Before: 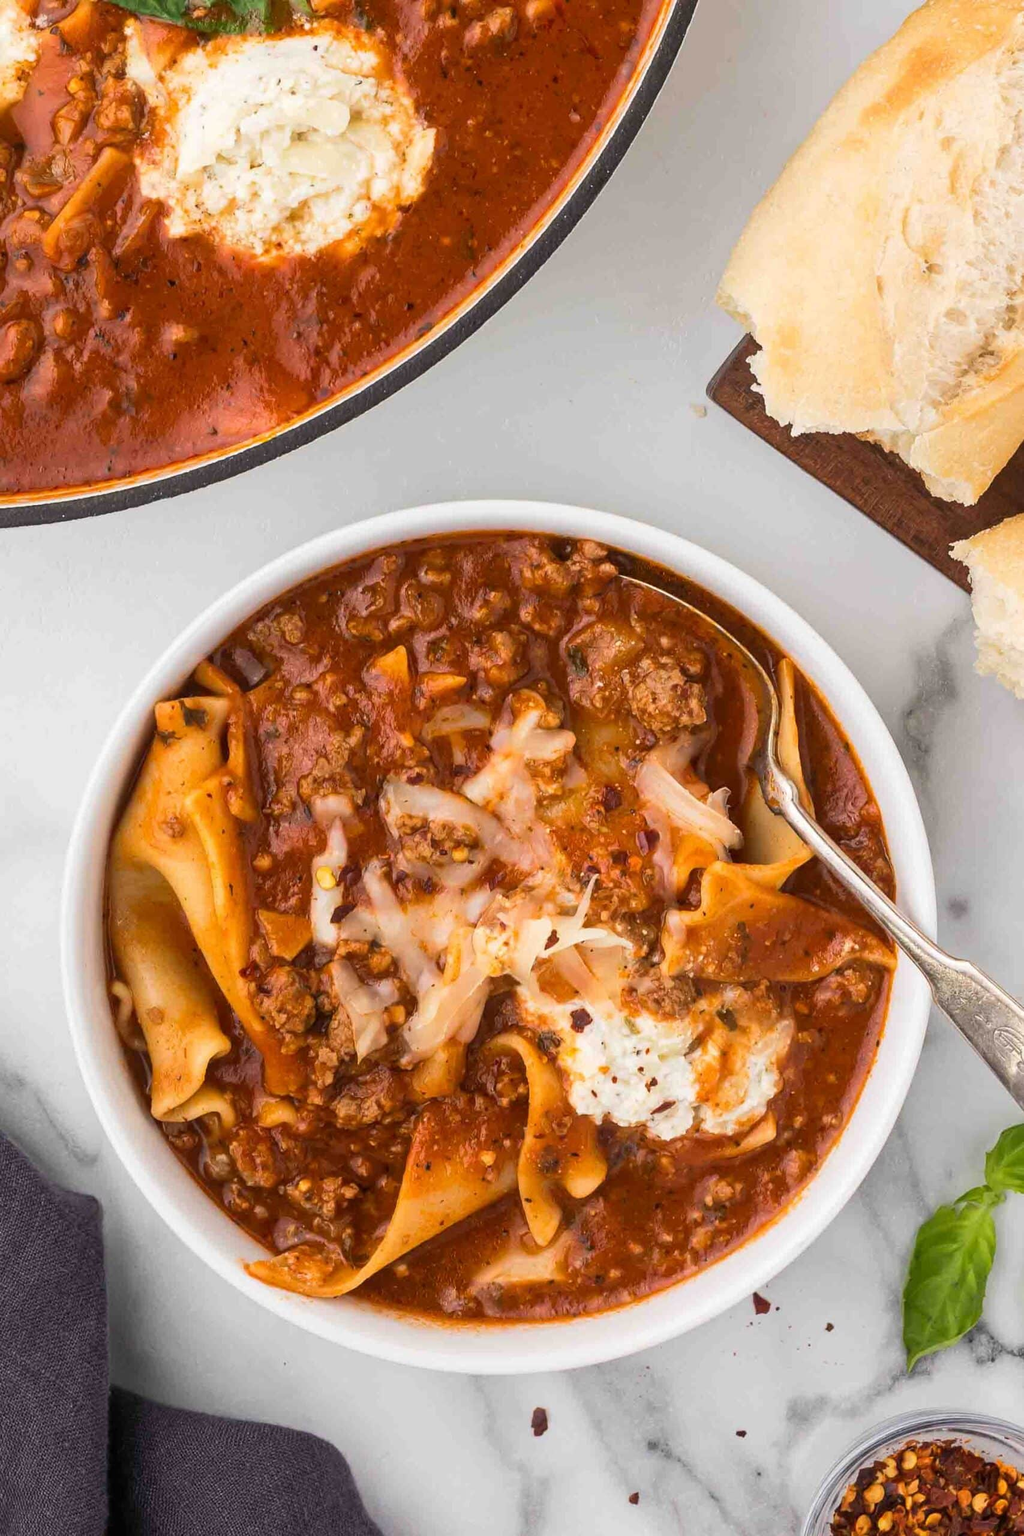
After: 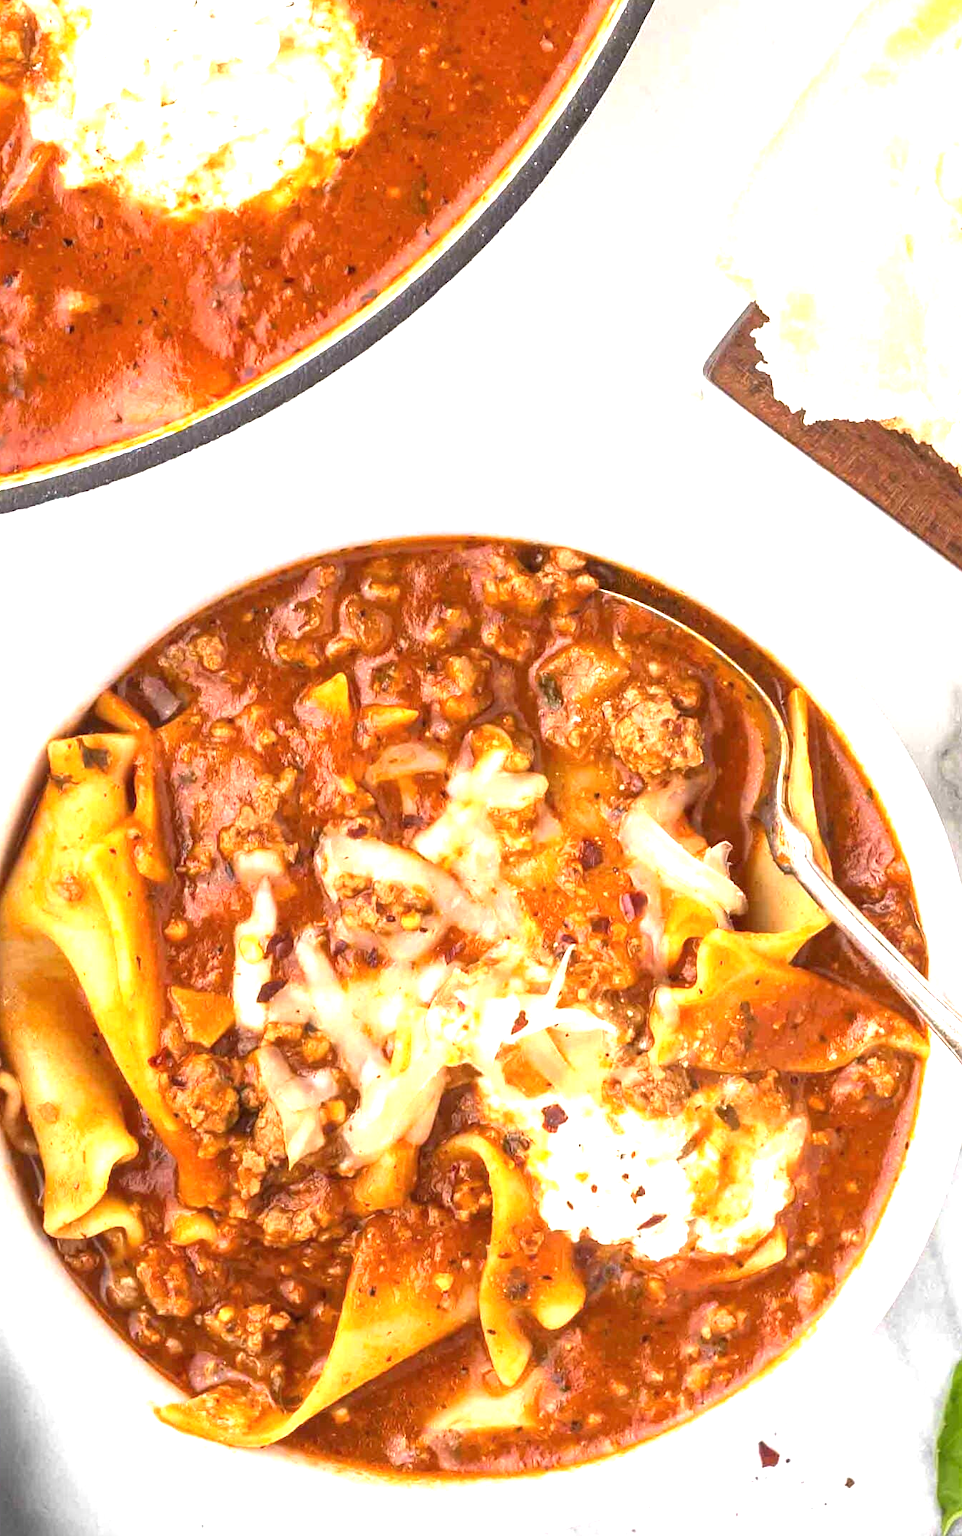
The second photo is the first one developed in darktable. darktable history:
crop: left 11.236%, top 5.187%, right 9.57%, bottom 10.623%
exposure: black level correction 0, exposure 1.383 EV, compensate exposure bias true, compensate highlight preservation false
